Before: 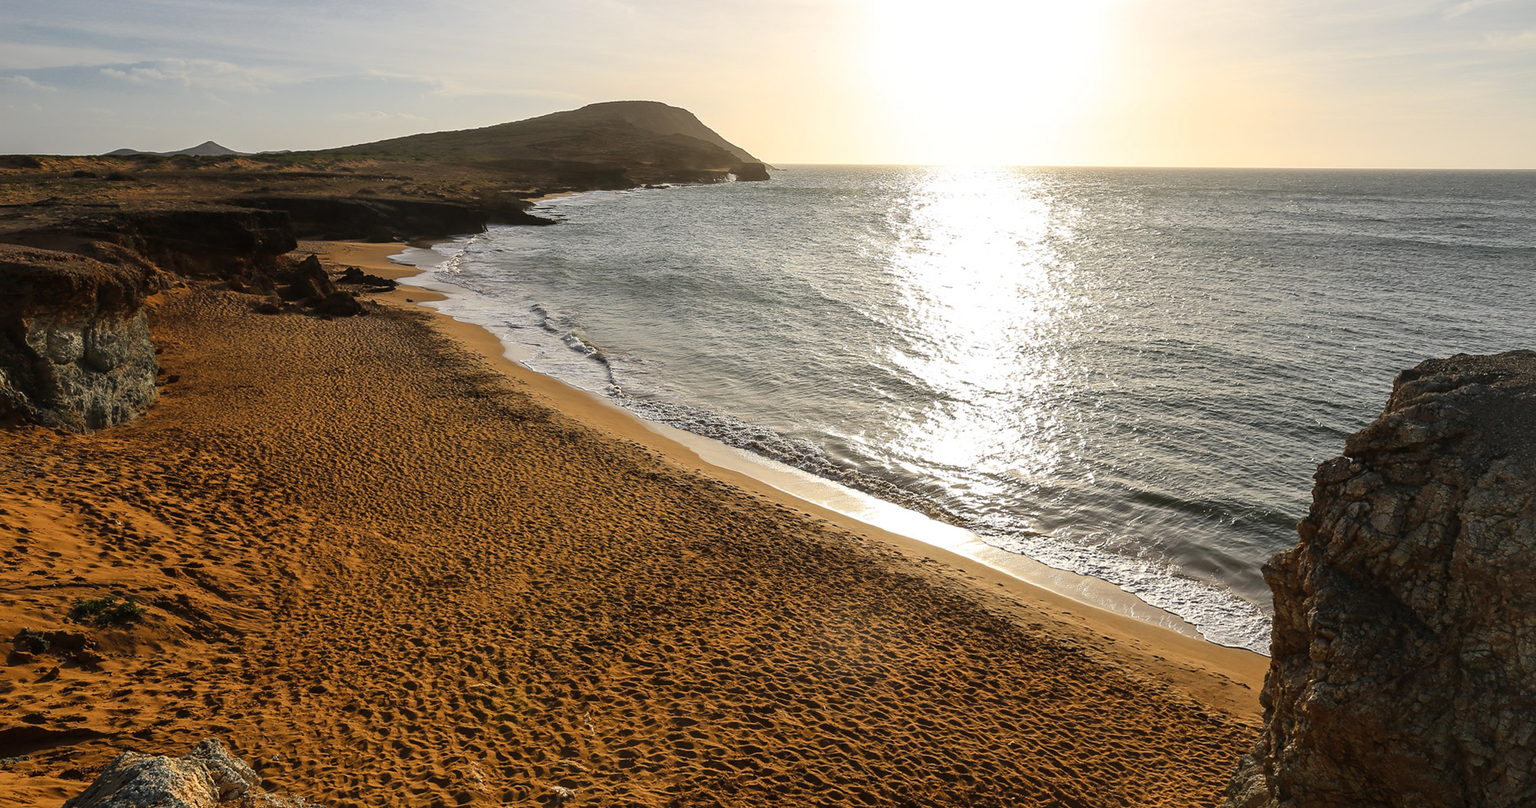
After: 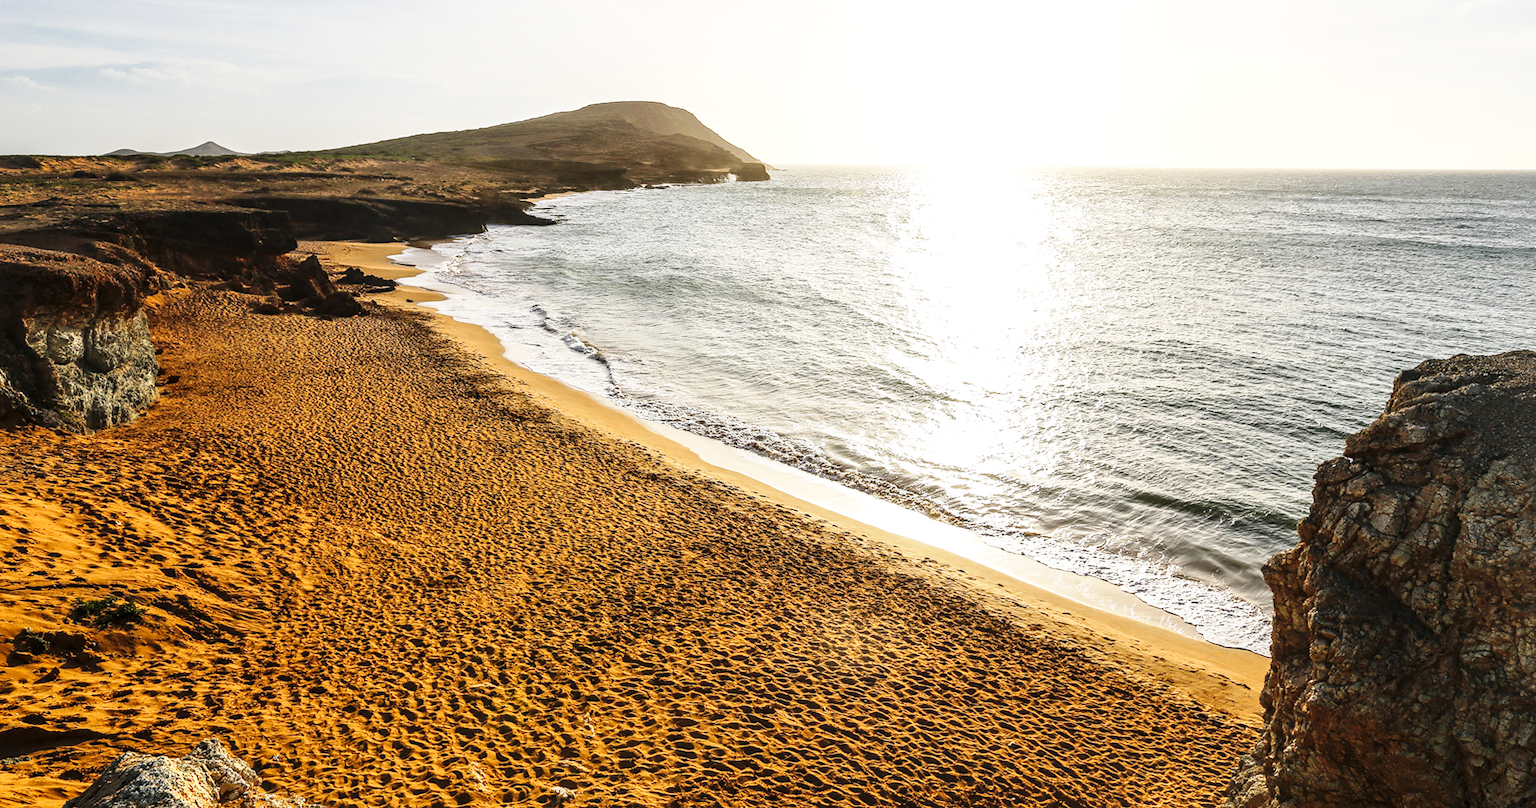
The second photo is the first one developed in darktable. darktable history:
local contrast: on, module defaults
contrast brightness saturation: contrast 0.075
base curve: curves: ch0 [(0, 0) (0.018, 0.026) (0.143, 0.37) (0.33, 0.731) (0.458, 0.853) (0.735, 0.965) (0.905, 0.986) (1, 1)], preserve colors none
